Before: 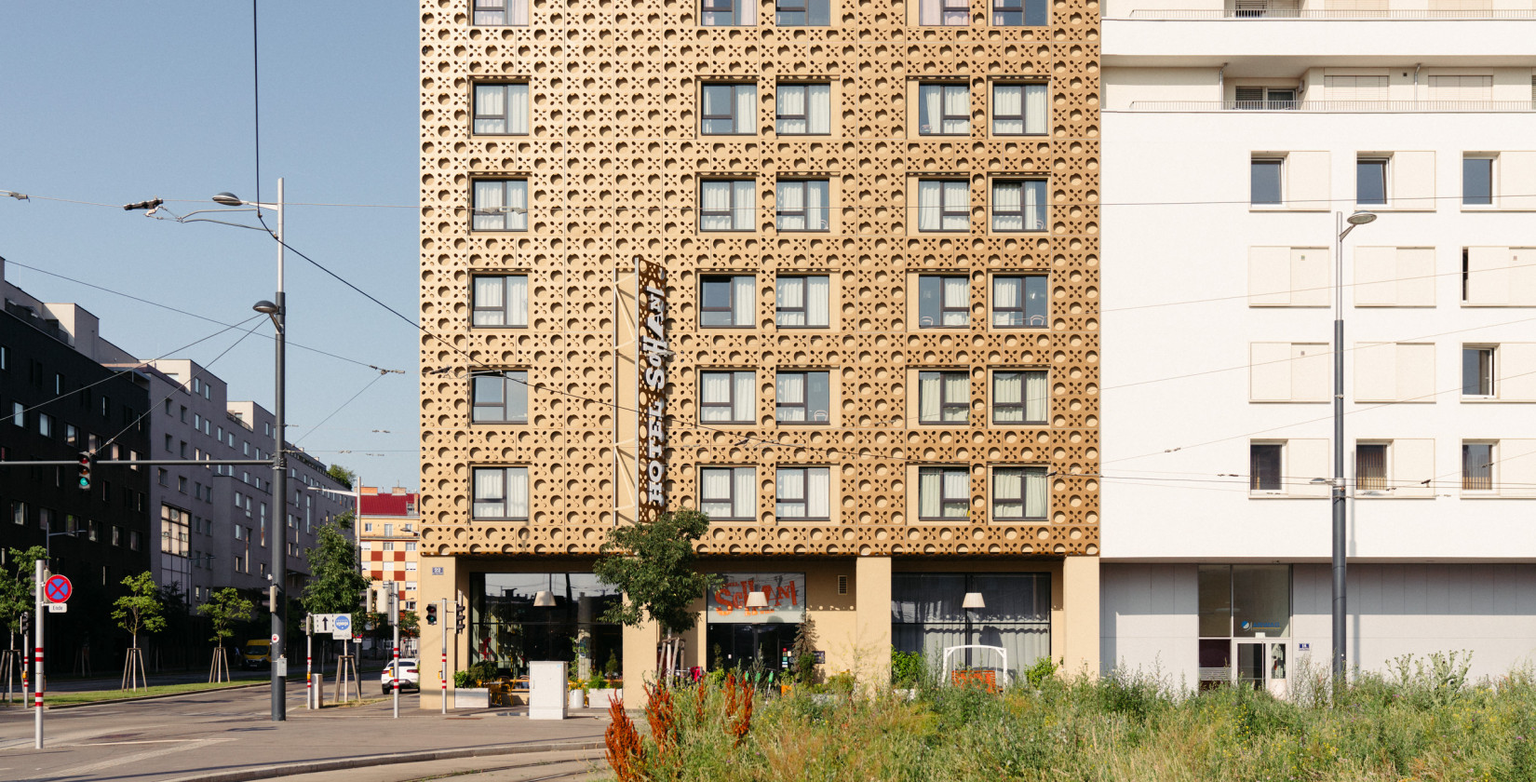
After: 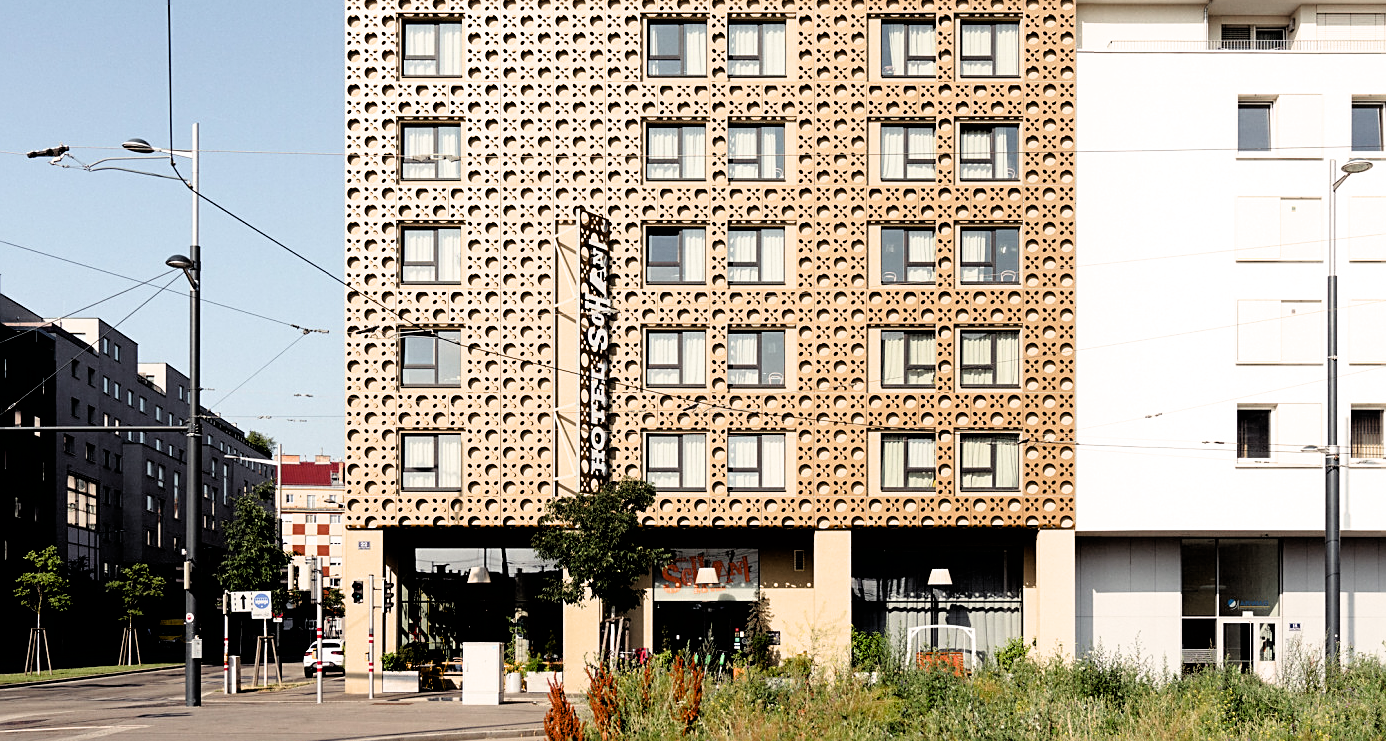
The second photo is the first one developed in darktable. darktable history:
filmic rgb: black relative exposure -3.57 EV, white relative exposure 2.29 EV, hardness 3.41
crop: left 6.446%, top 8.188%, right 9.538%, bottom 3.548%
contrast equalizer: octaves 7, y [[0.6 ×6], [0.55 ×6], [0 ×6], [0 ×6], [0 ×6]], mix -0.3
sharpen: on, module defaults
exposure: black level correction 0.005, exposure 0.001 EV, compensate highlight preservation false
